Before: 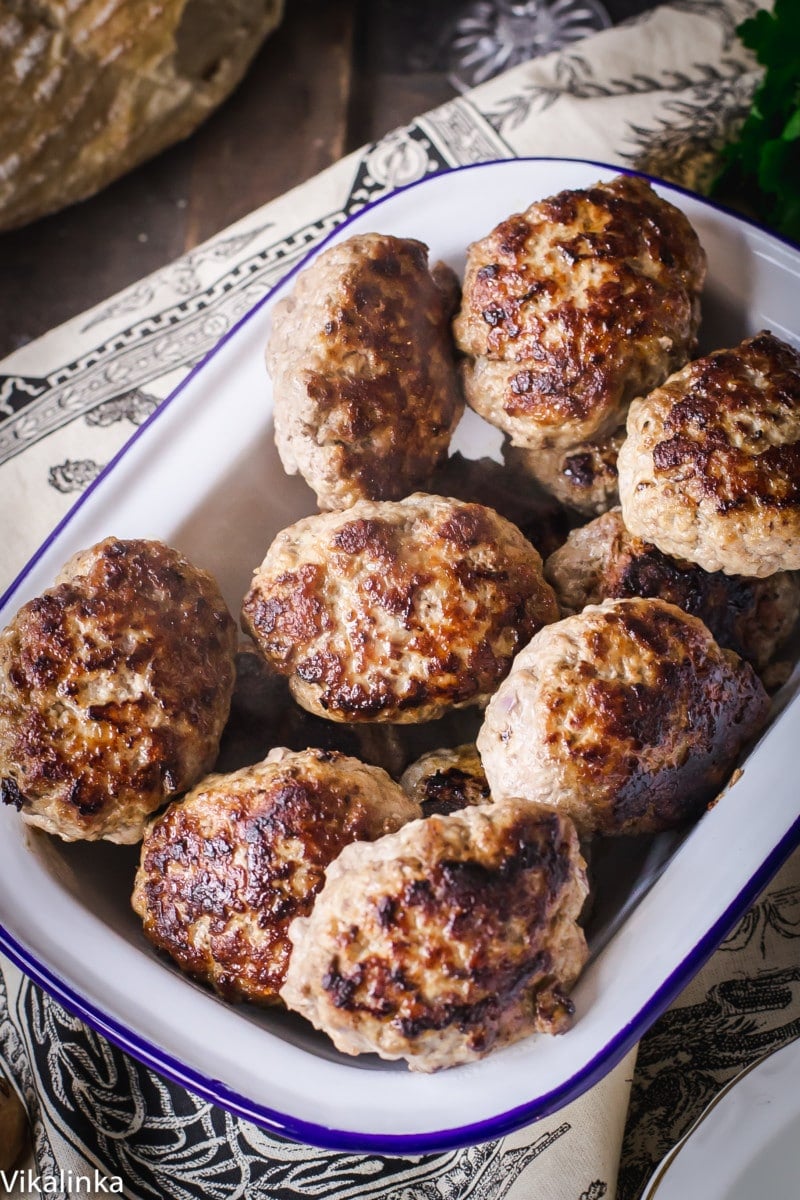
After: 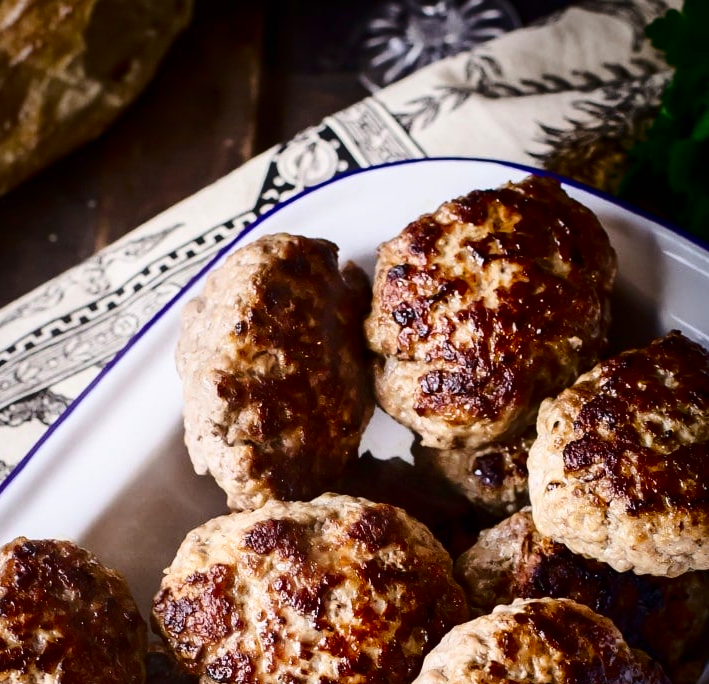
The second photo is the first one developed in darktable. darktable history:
crop and rotate: left 11.336%, bottom 42.944%
contrast brightness saturation: contrast 0.244, brightness -0.224, saturation 0.143
